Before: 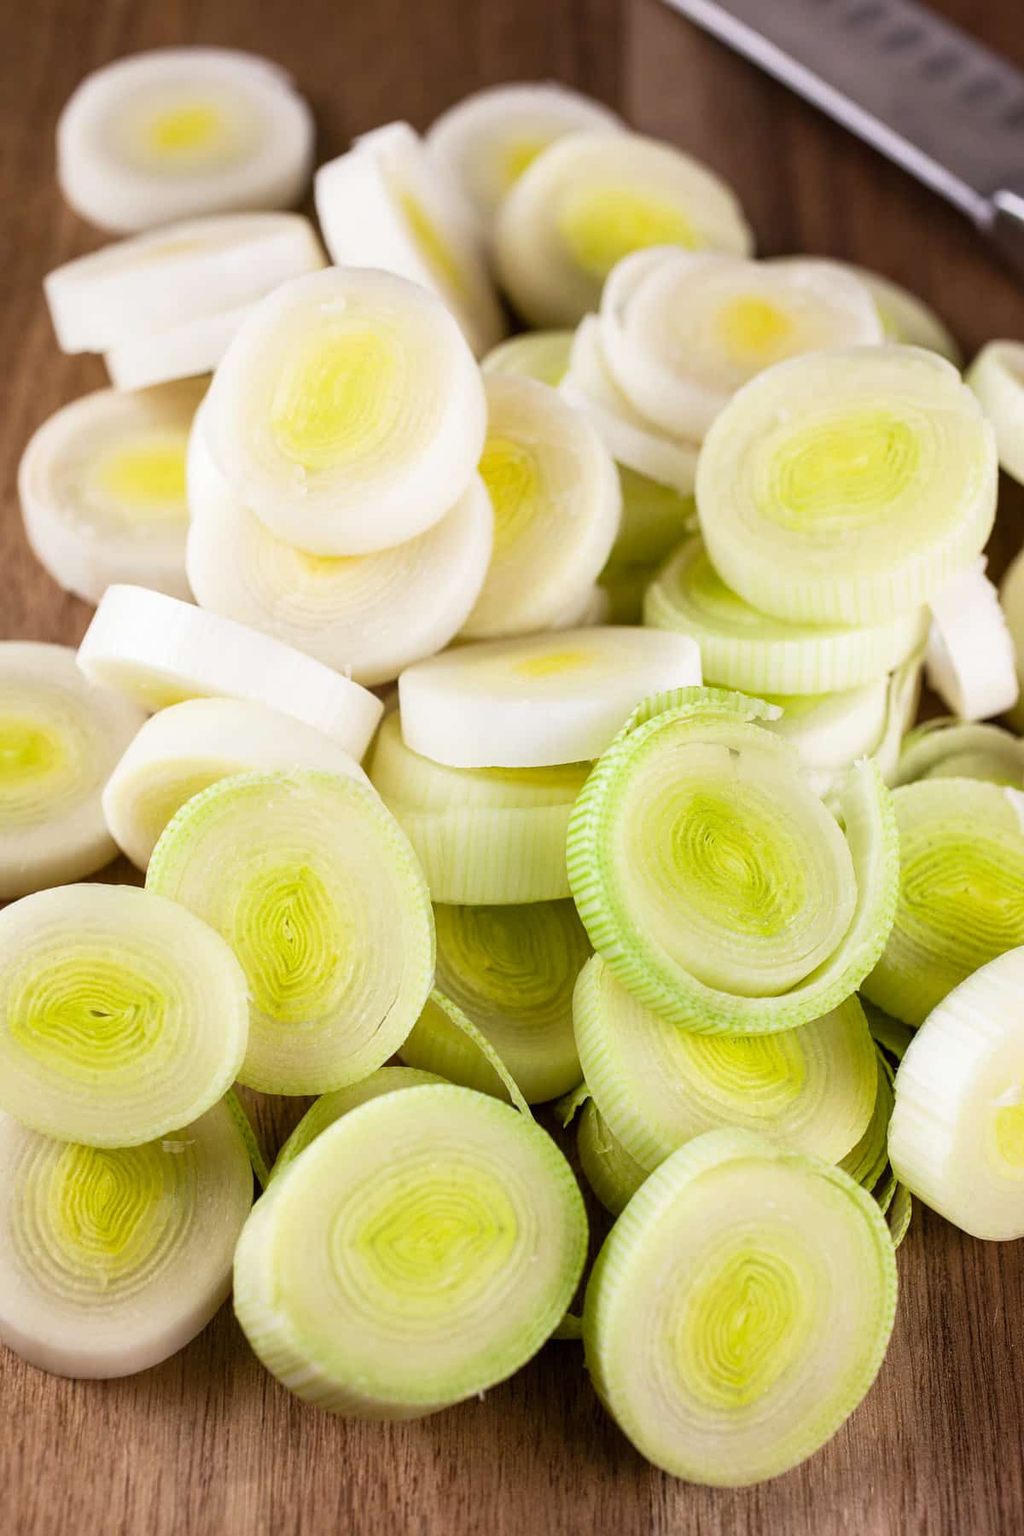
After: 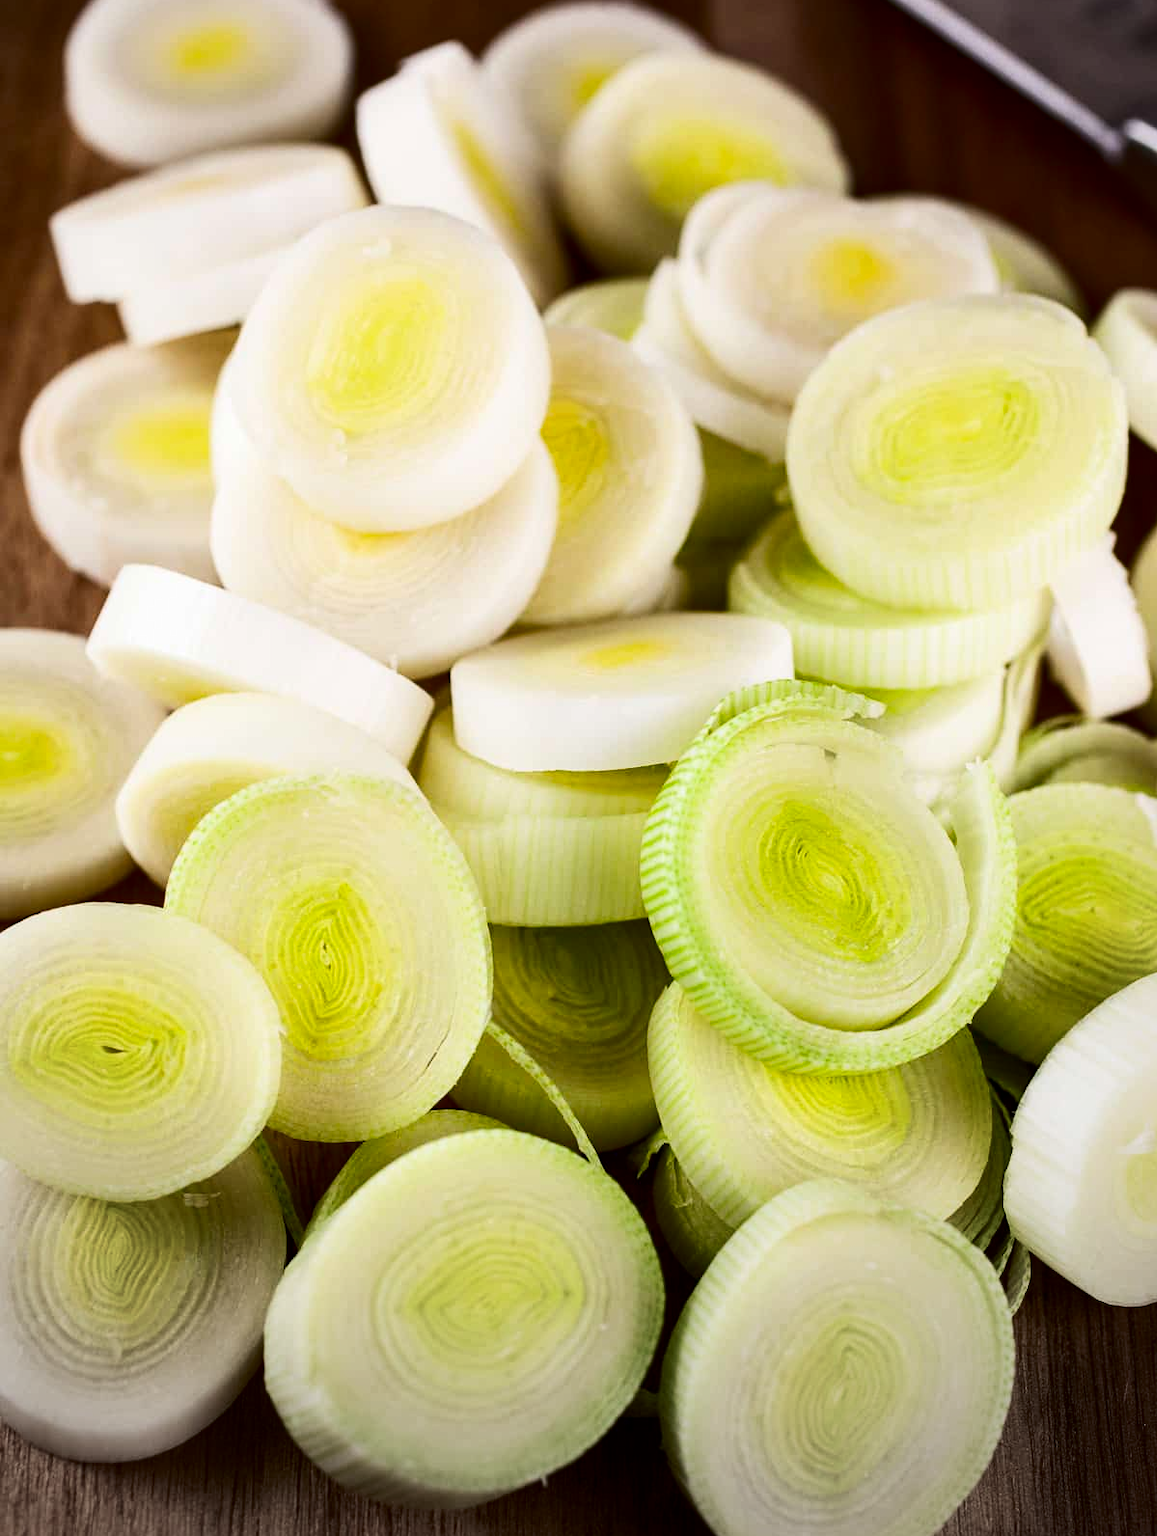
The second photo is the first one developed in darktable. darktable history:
contrast brightness saturation: contrast 0.192, brightness -0.224, saturation 0.109
vignetting: brightness -0.278, center (-0.069, -0.308)
crop and rotate: top 5.602%, bottom 5.937%
